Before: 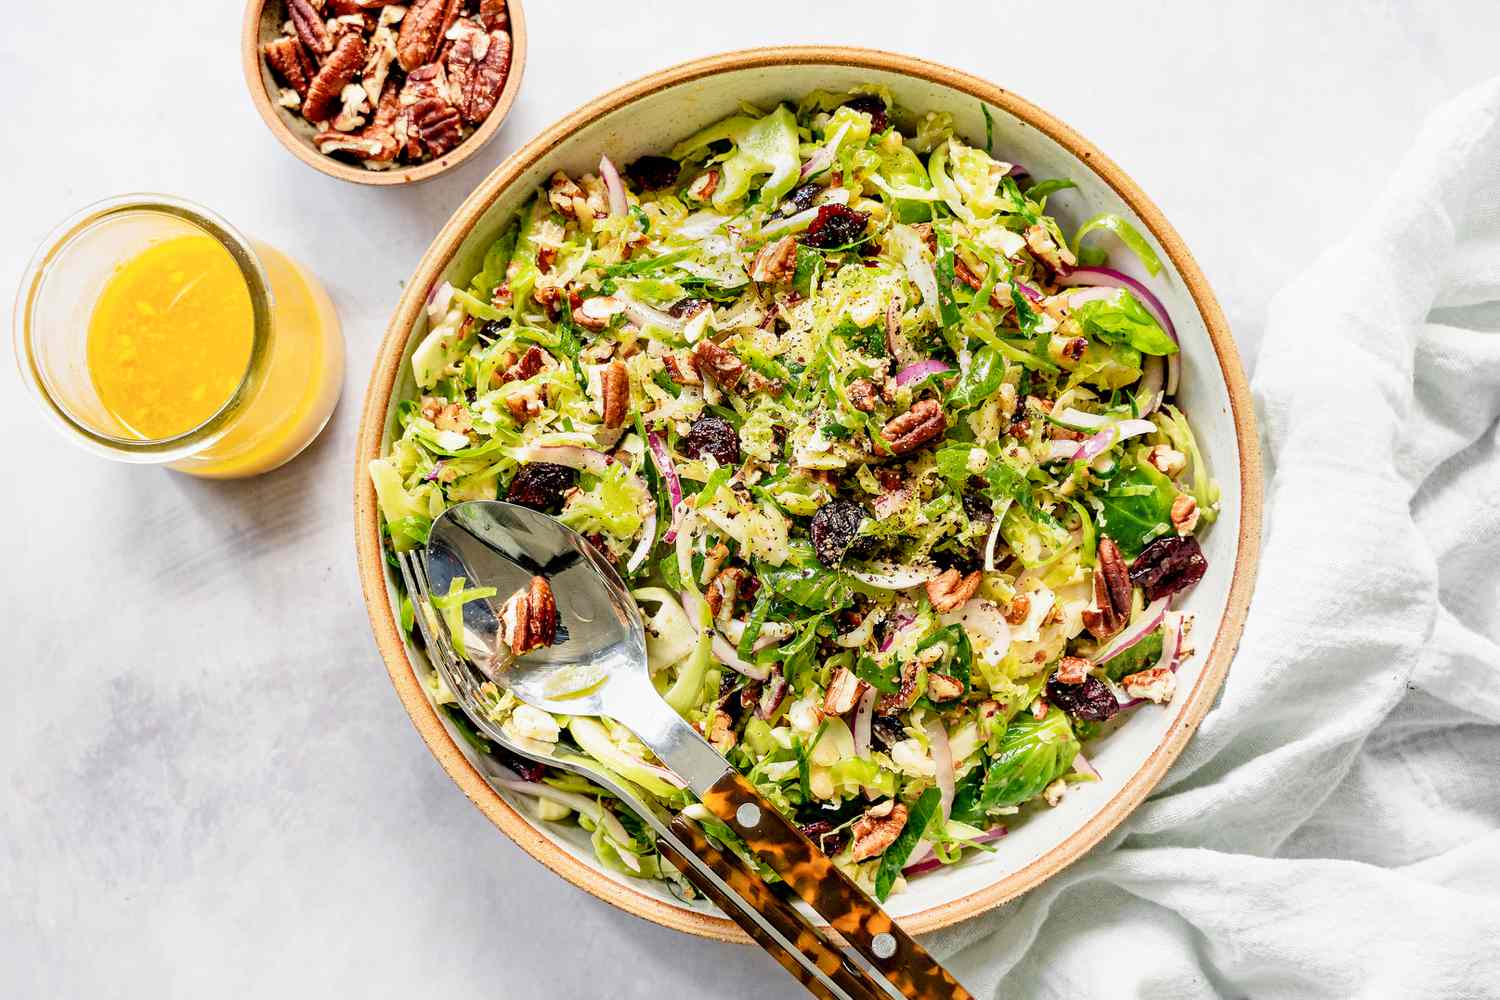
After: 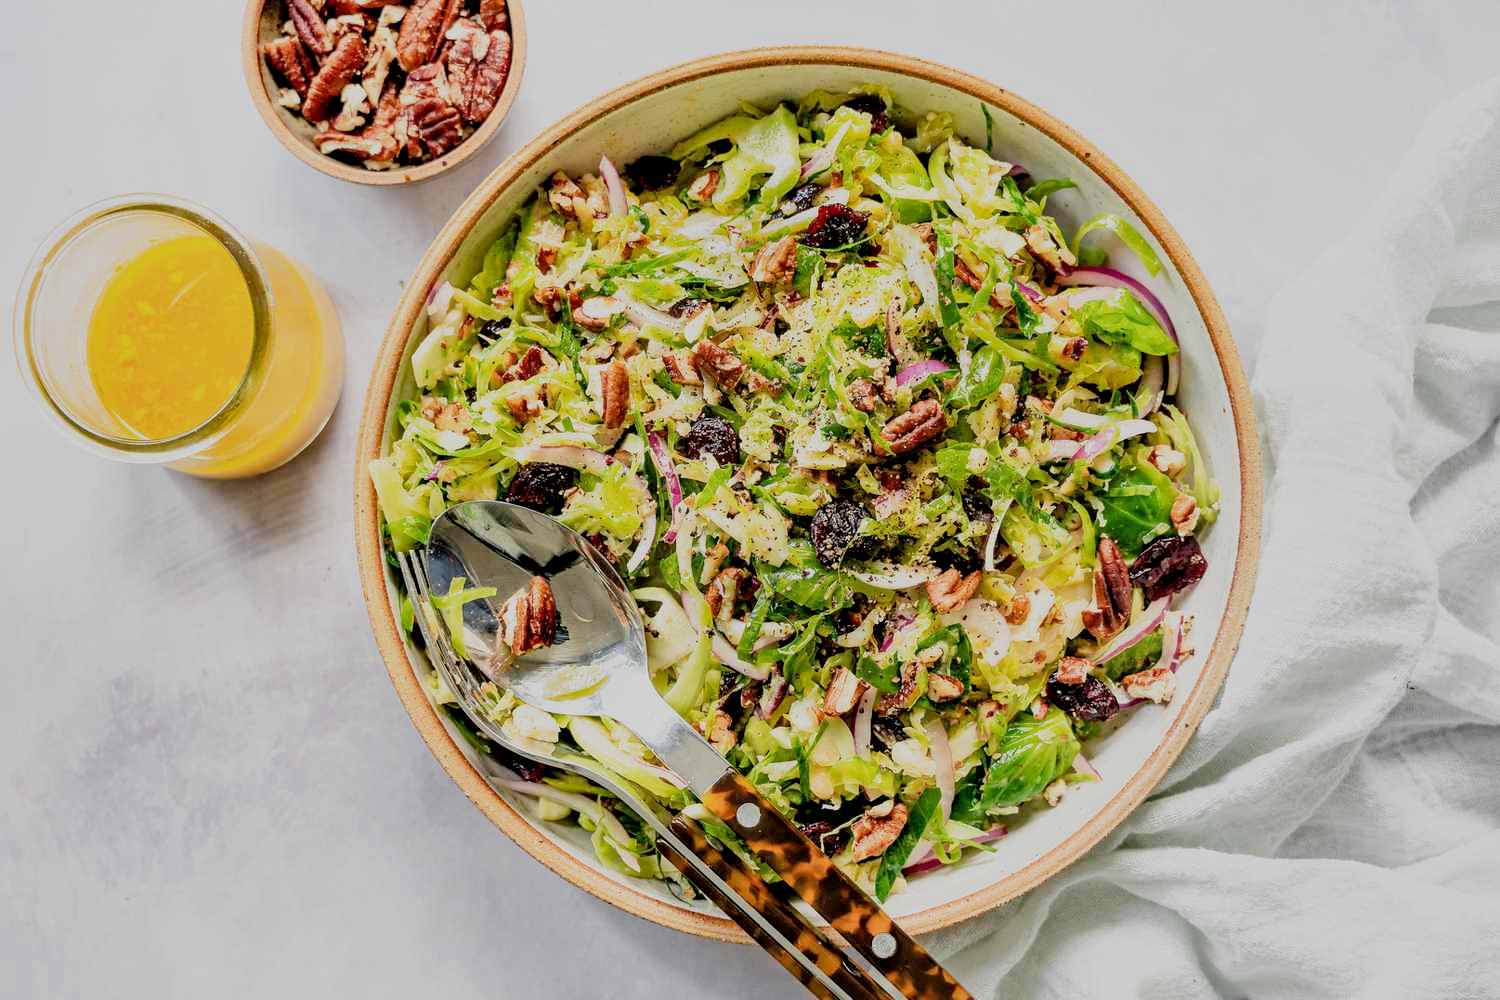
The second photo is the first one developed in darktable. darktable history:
filmic rgb: black relative exposure -7.65 EV, white relative exposure 4.56 EV, hardness 3.61
shadows and highlights: shadows 37.27, highlights -28.18, soften with gaussian
